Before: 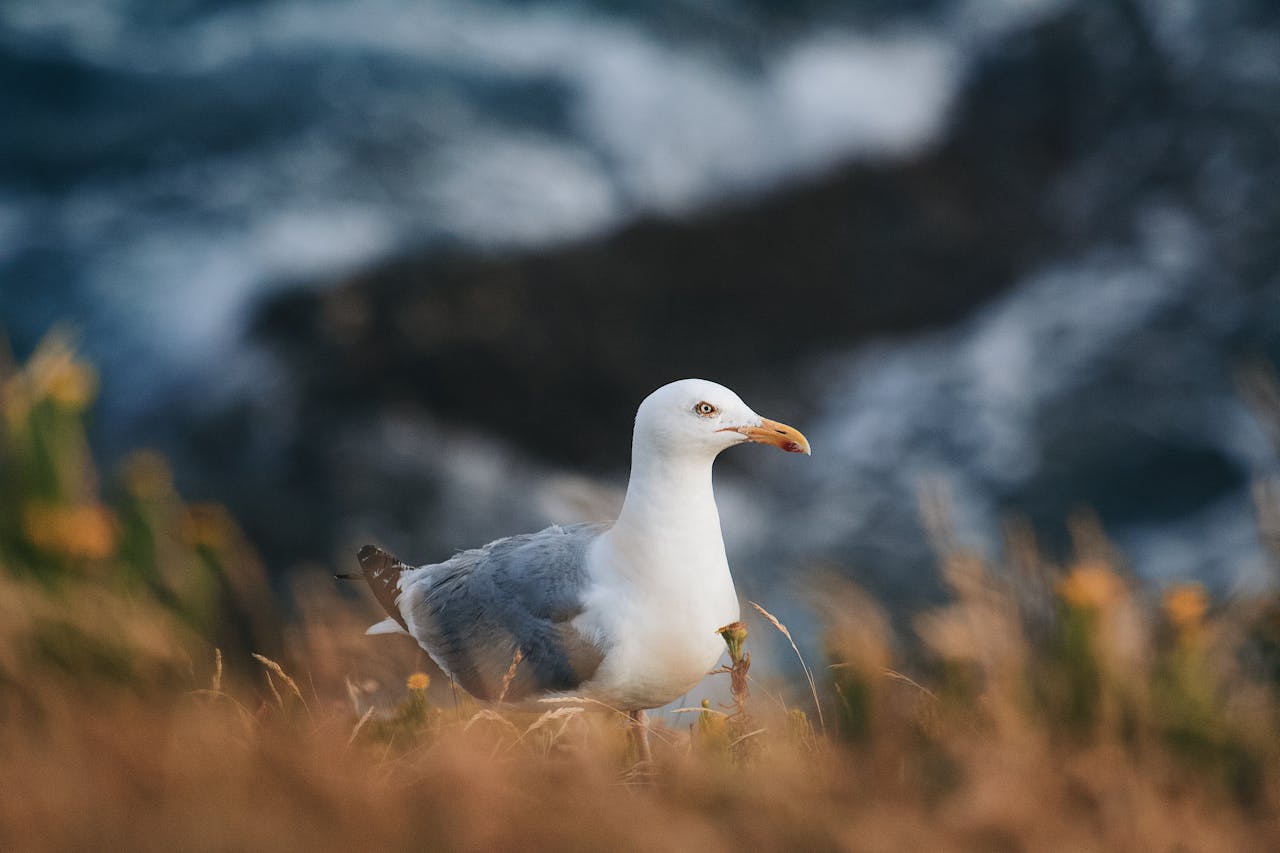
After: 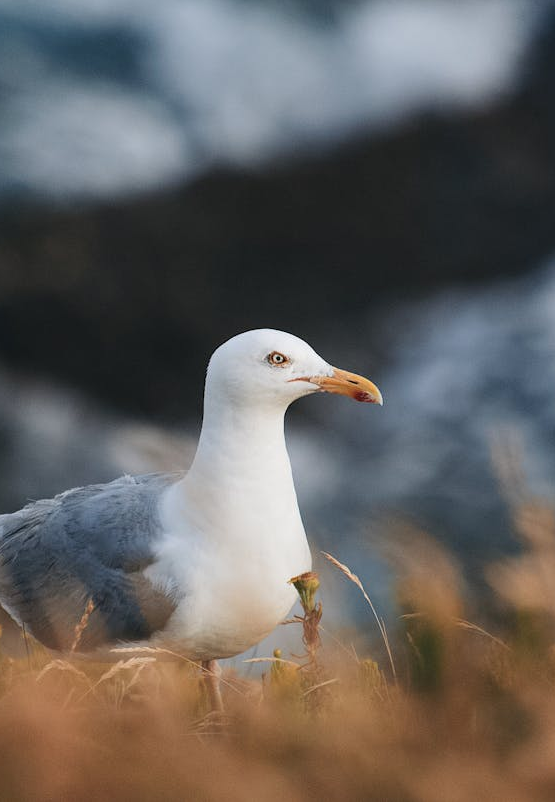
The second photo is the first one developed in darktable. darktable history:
crop: left 33.487%, top 5.929%, right 23.132%
